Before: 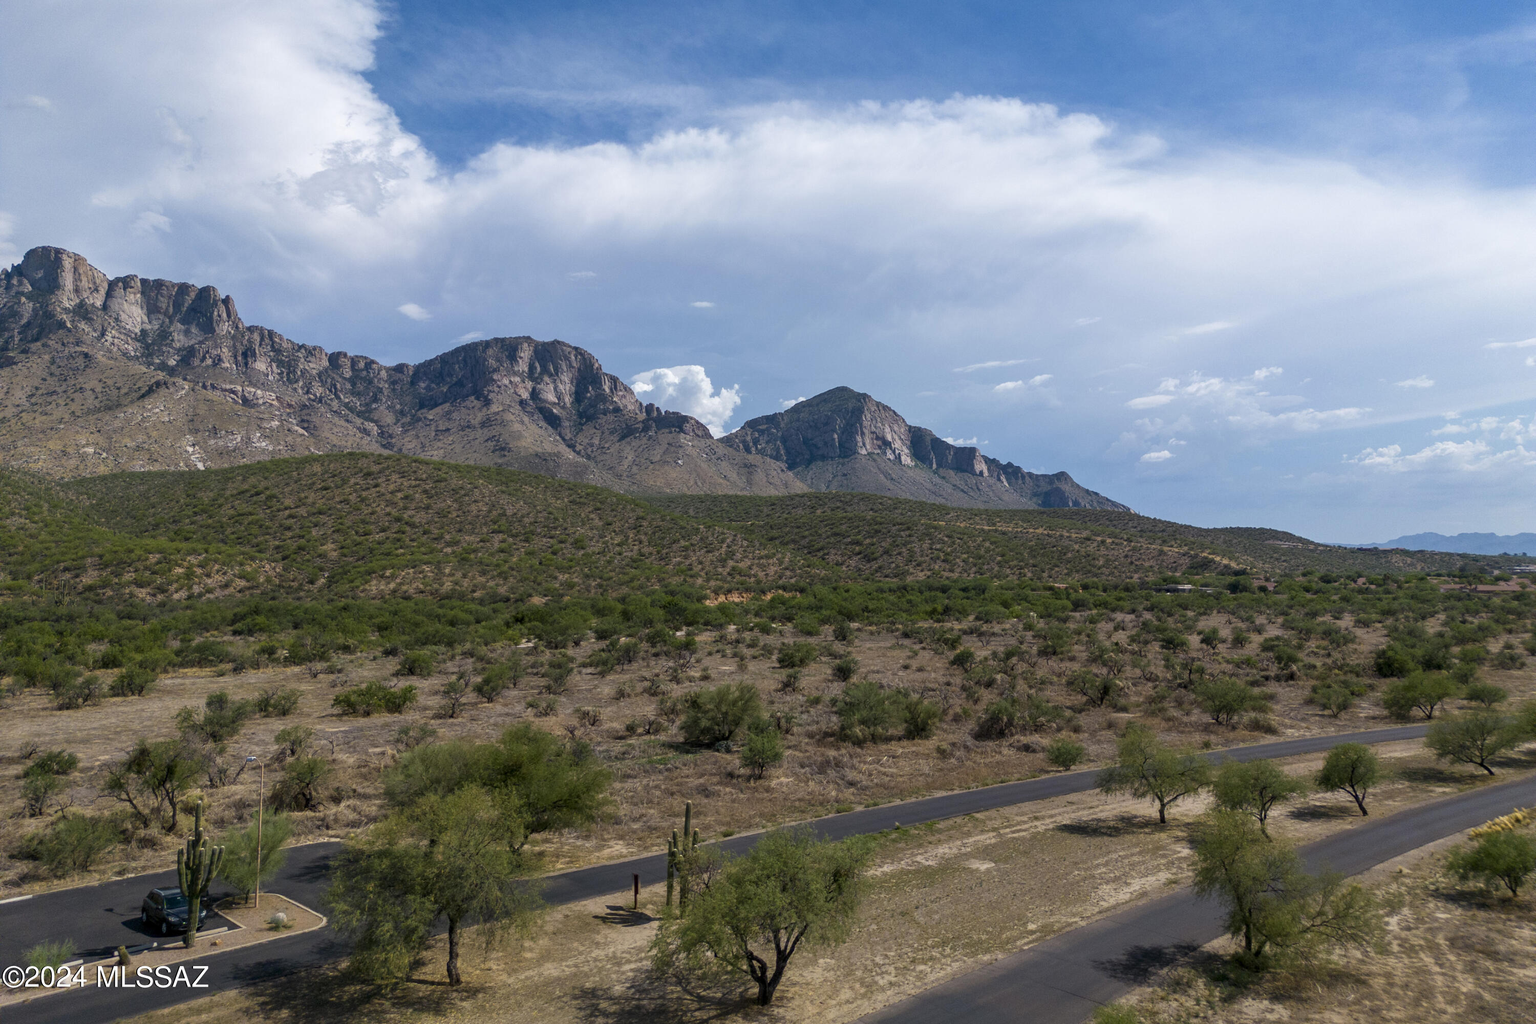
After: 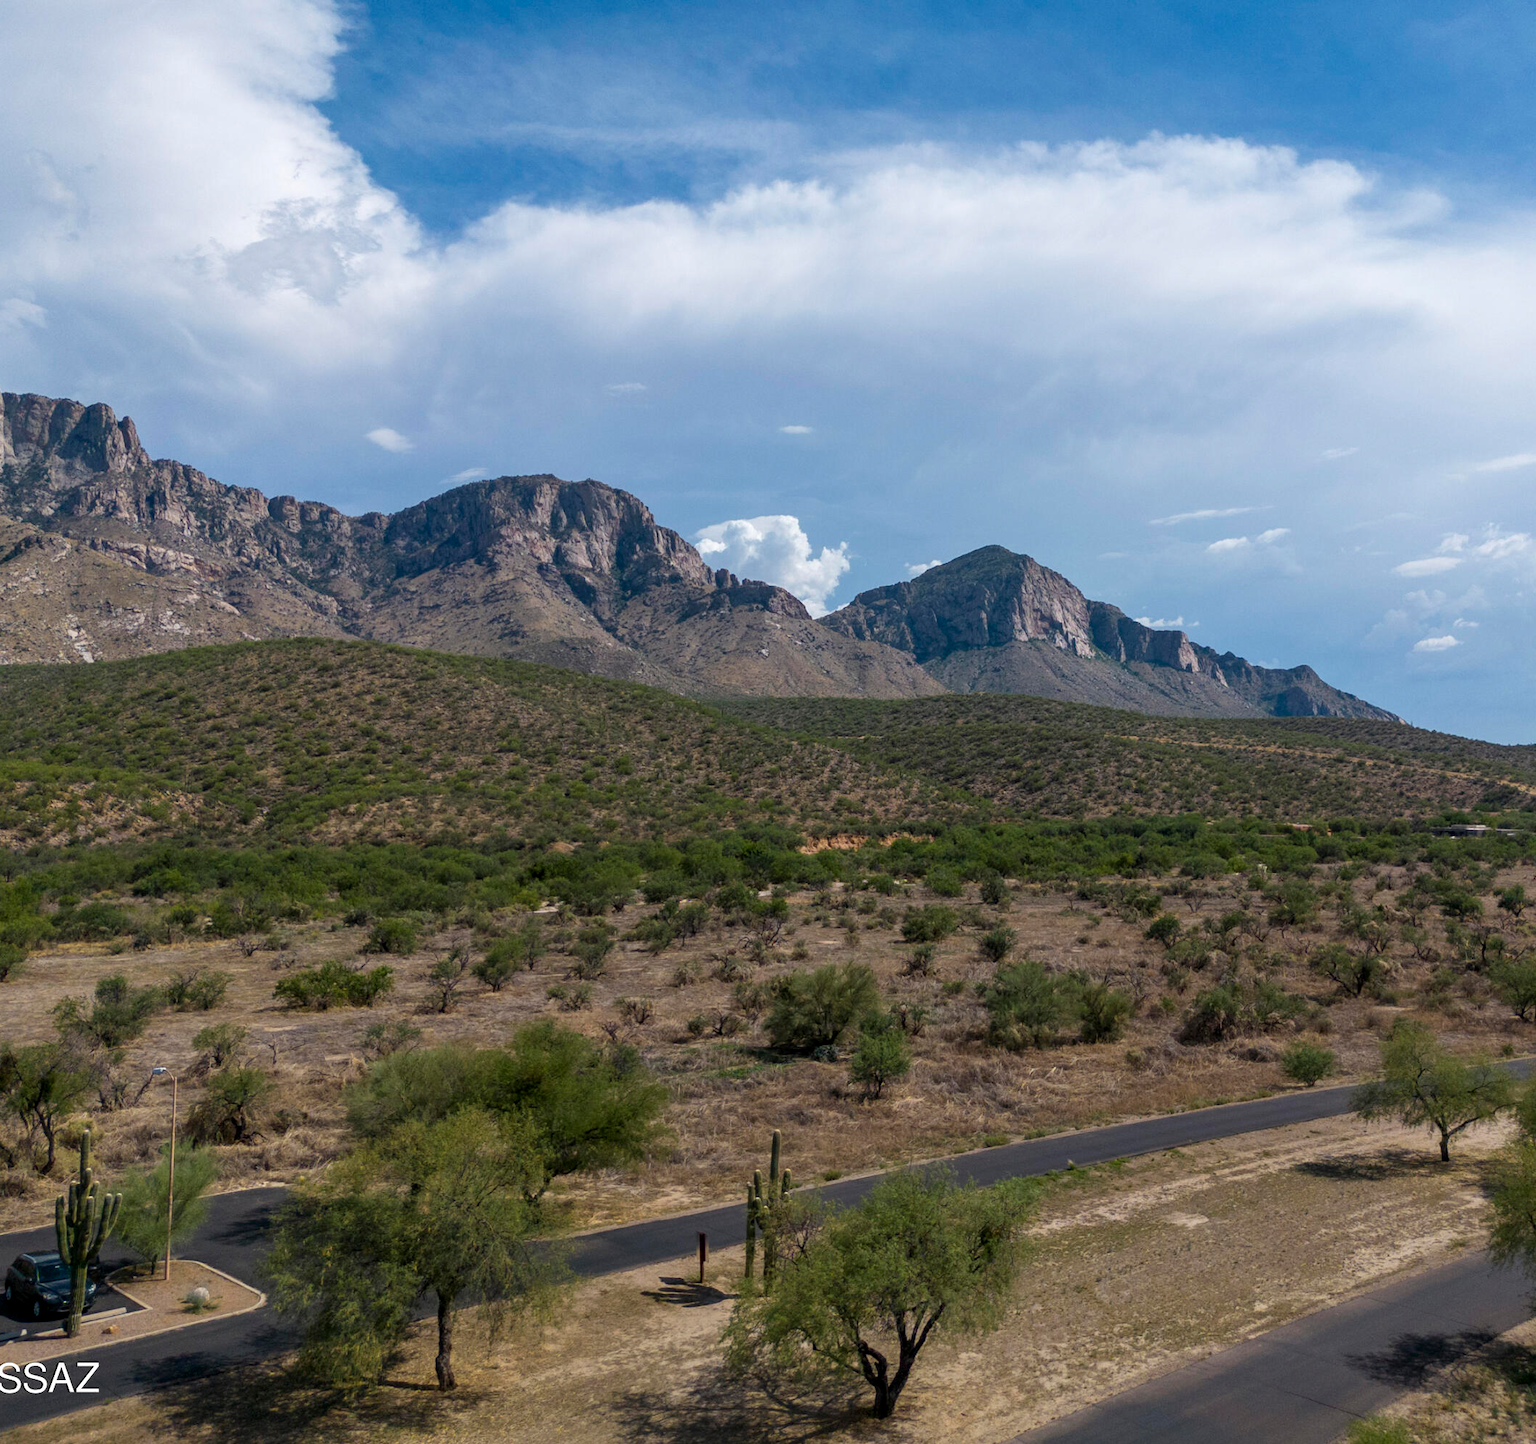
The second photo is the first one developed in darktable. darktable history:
crop and rotate: left 9.012%, right 20.073%
